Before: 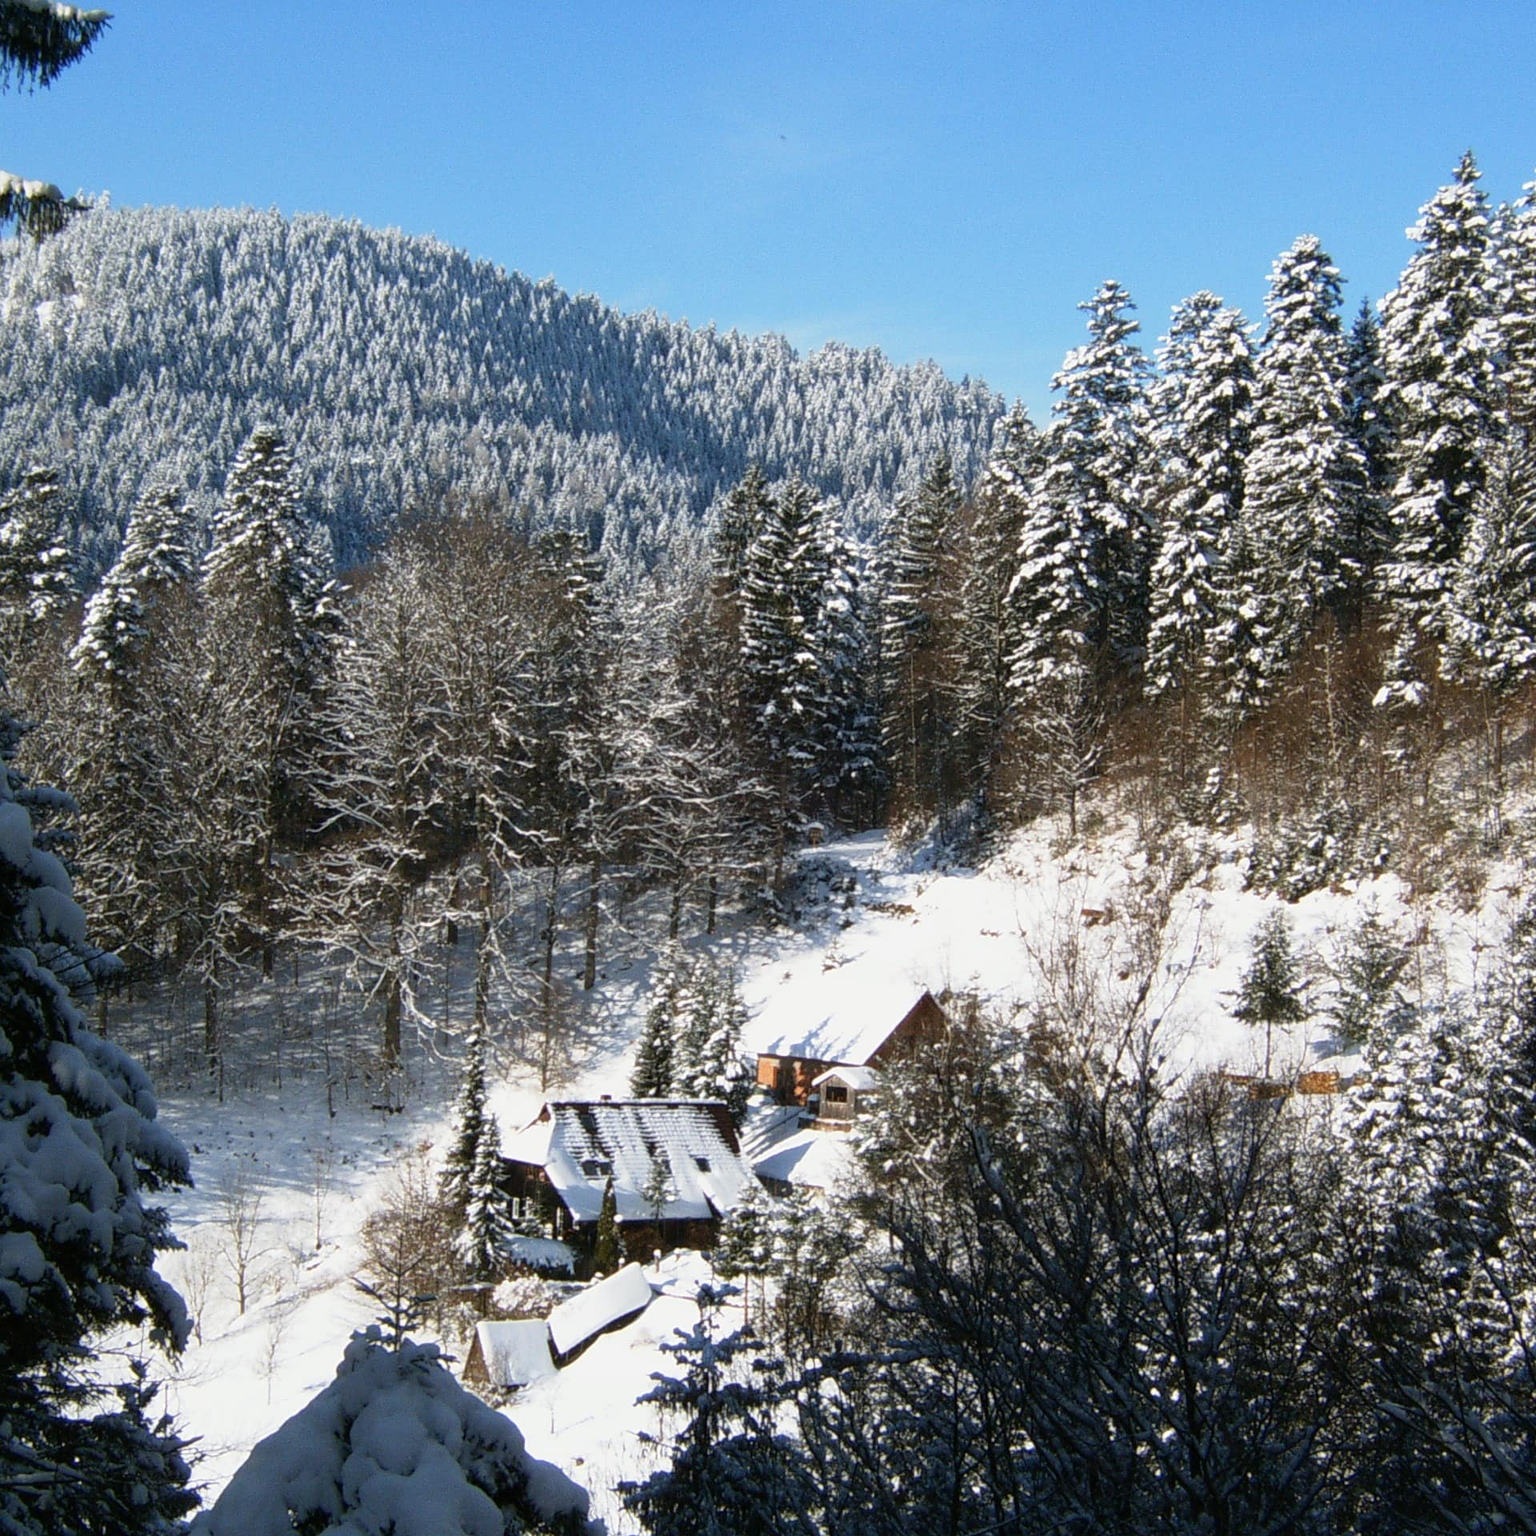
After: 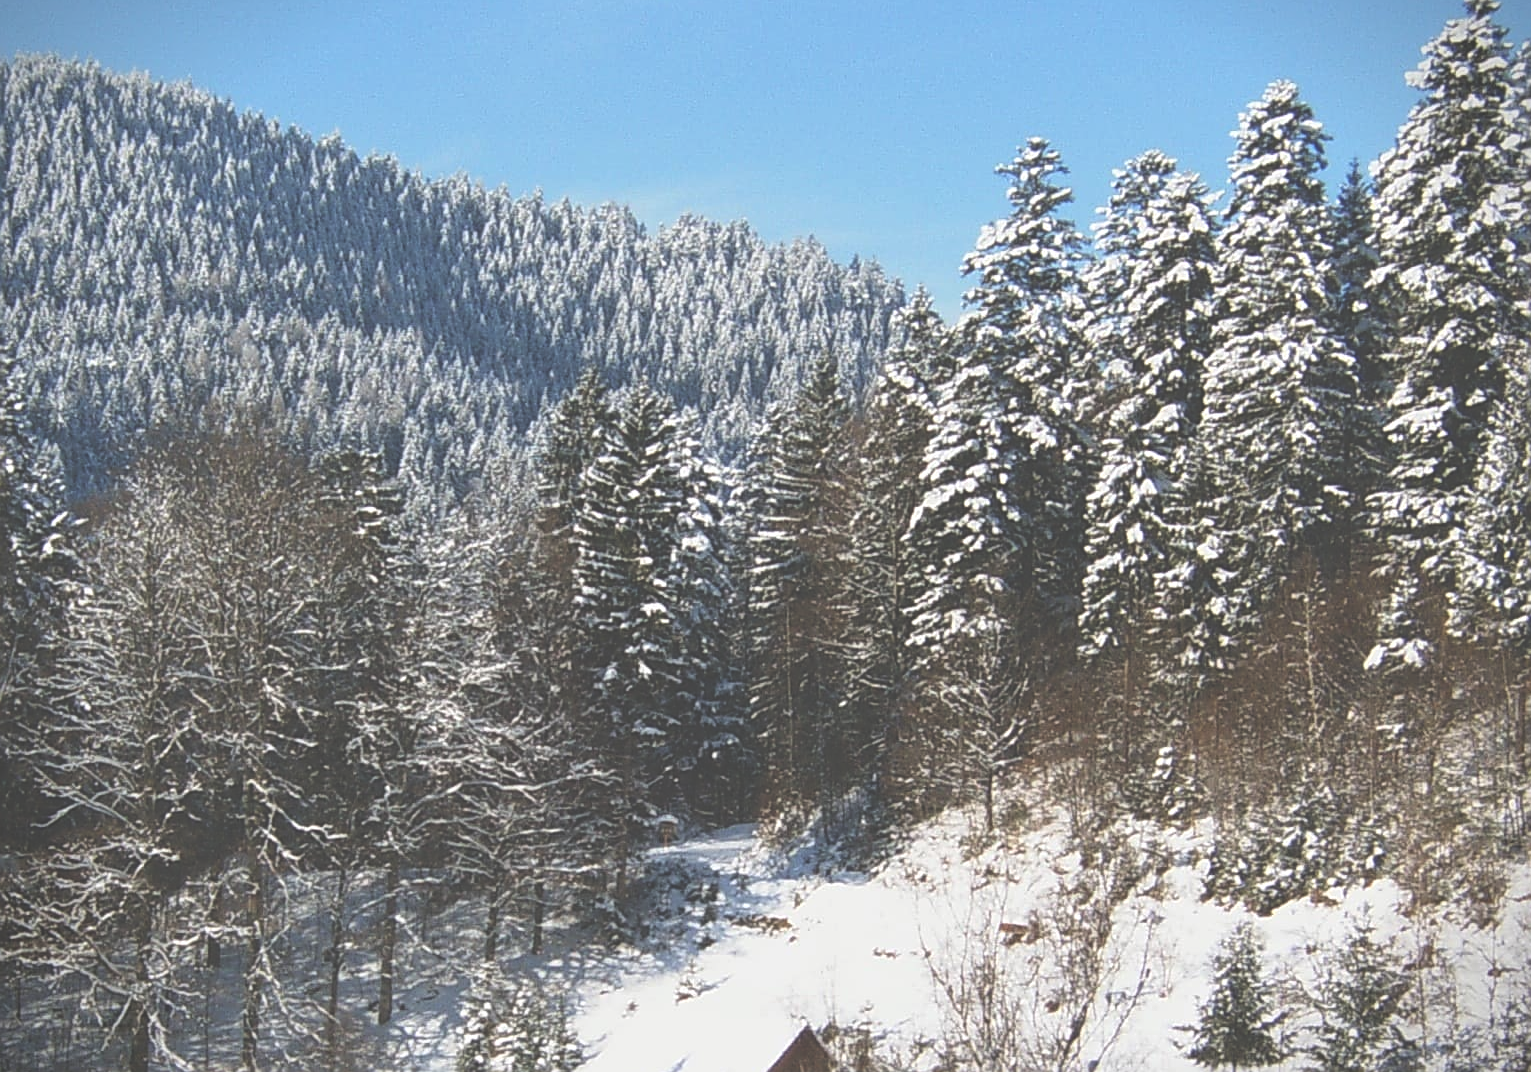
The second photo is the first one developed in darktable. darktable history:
vignetting: fall-off start 97.25%, brightness -0.585, saturation -0.12, width/height ratio 1.185
crop: left 18.339%, top 11.115%, right 1.918%, bottom 33.007%
exposure: black level correction -0.061, exposure -0.049 EV, compensate highlight preservation false
sharpen: on, module defaults
